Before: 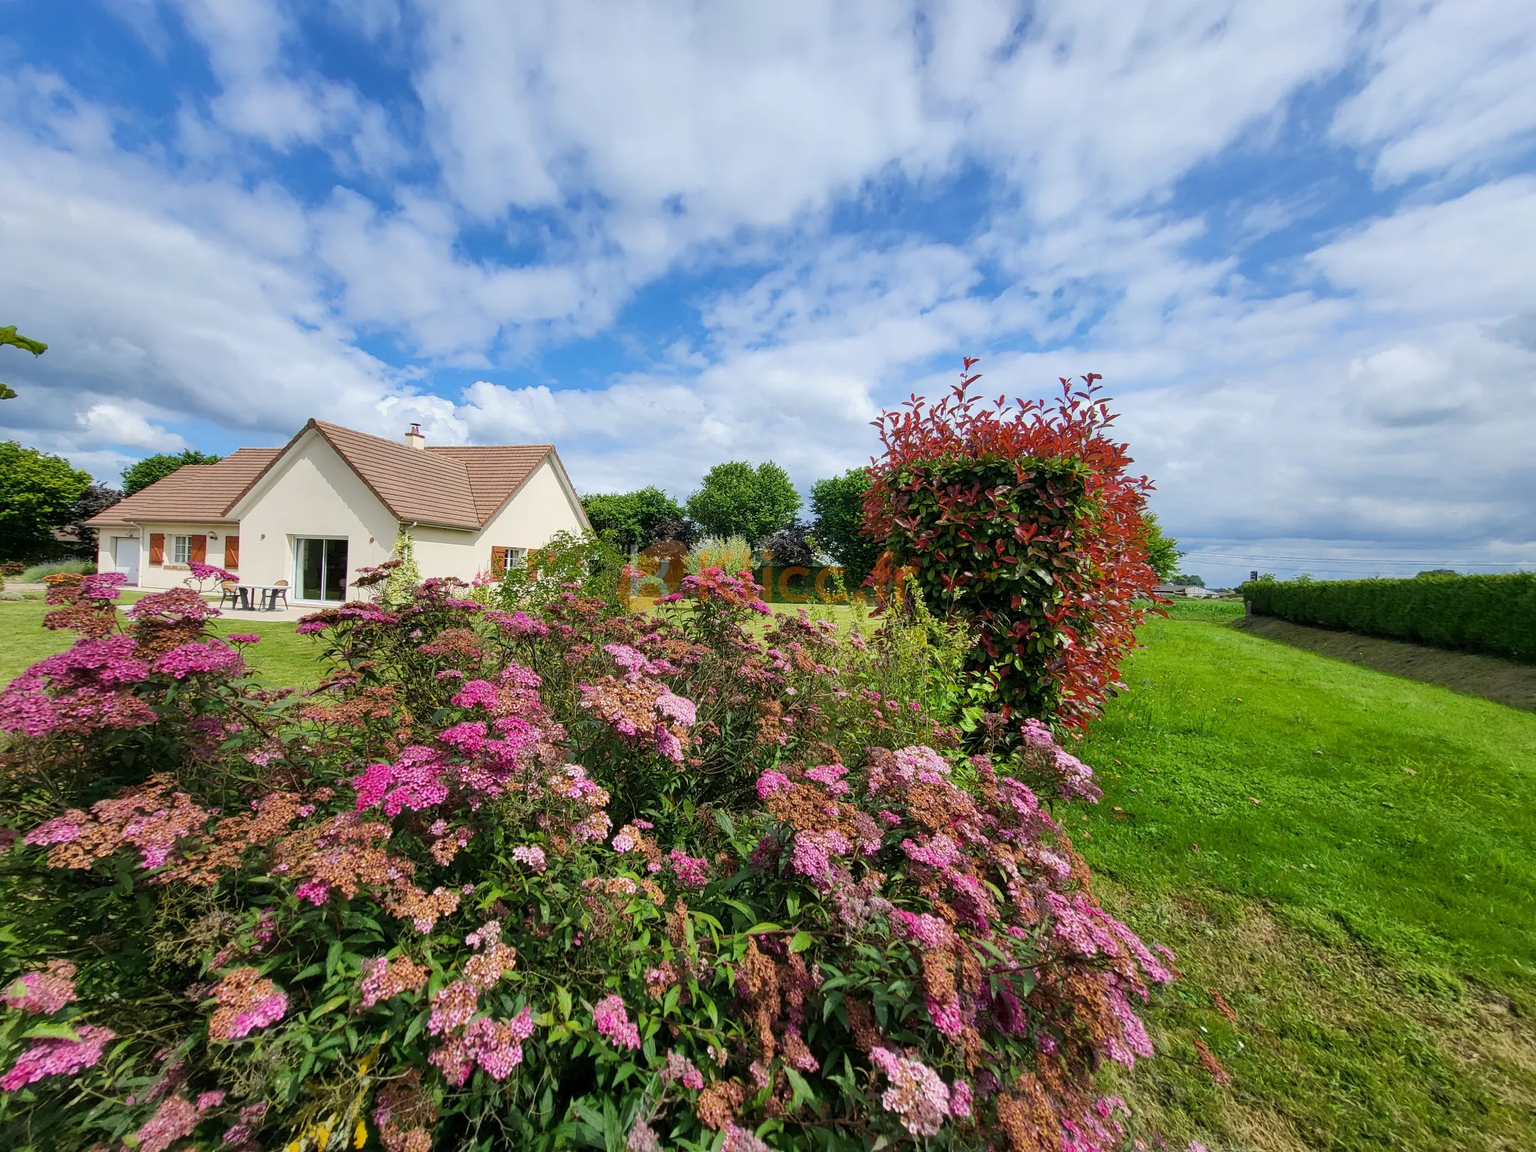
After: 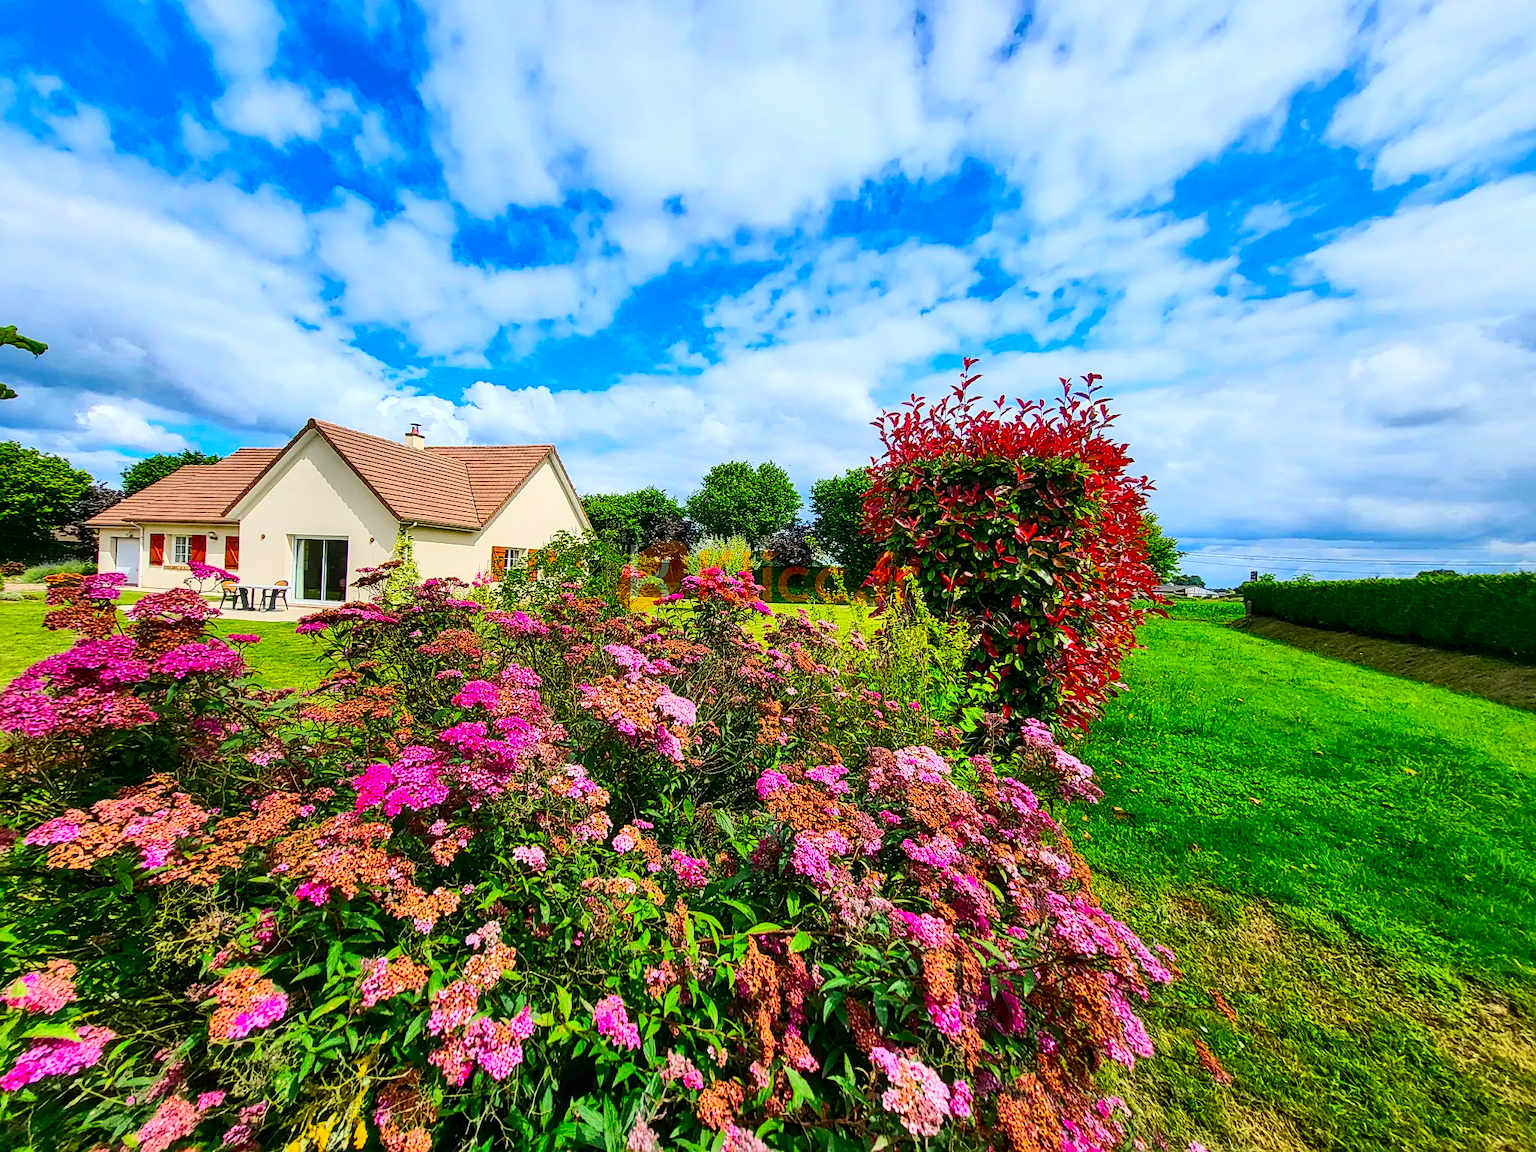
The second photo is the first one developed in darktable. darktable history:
shadows and highlights: shadows 74.65, highlights -23.47, soften with gaussian
sharpen: on, module defaults
contrast brightness saturation: contrast 0.263, brightness 0.021, saturation 0.885
local contrast: on, module defaults
